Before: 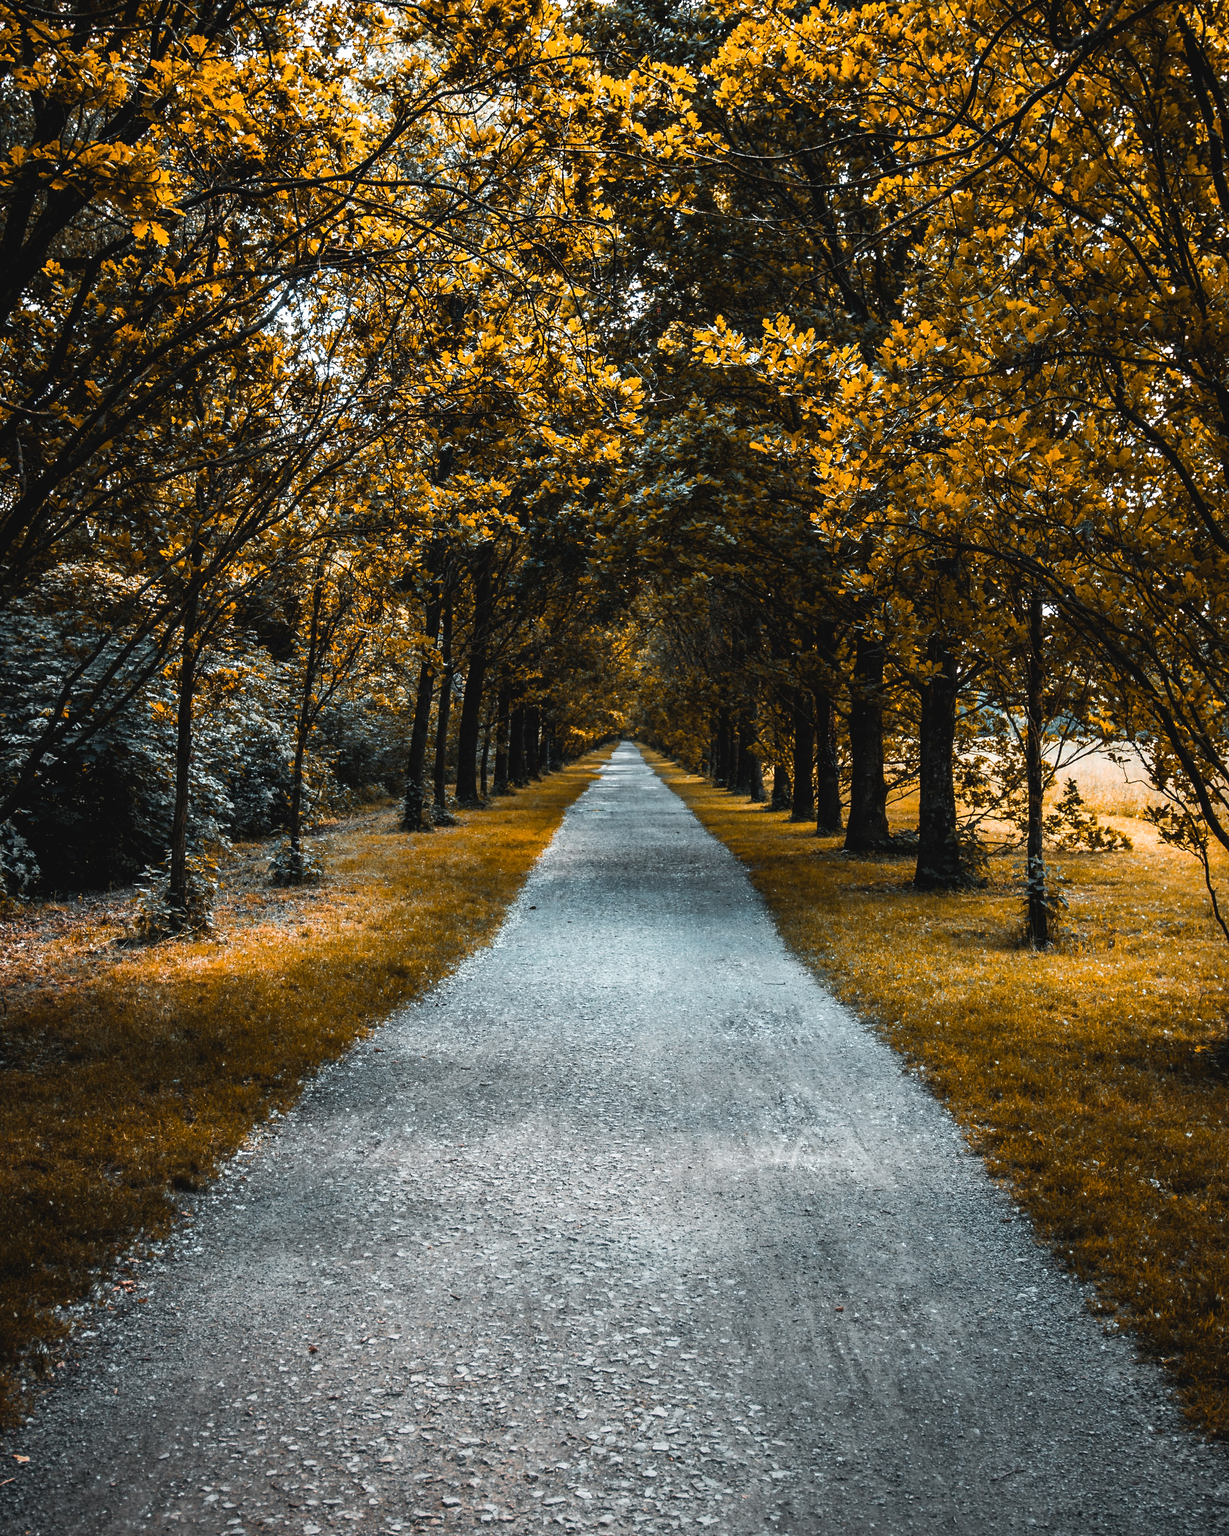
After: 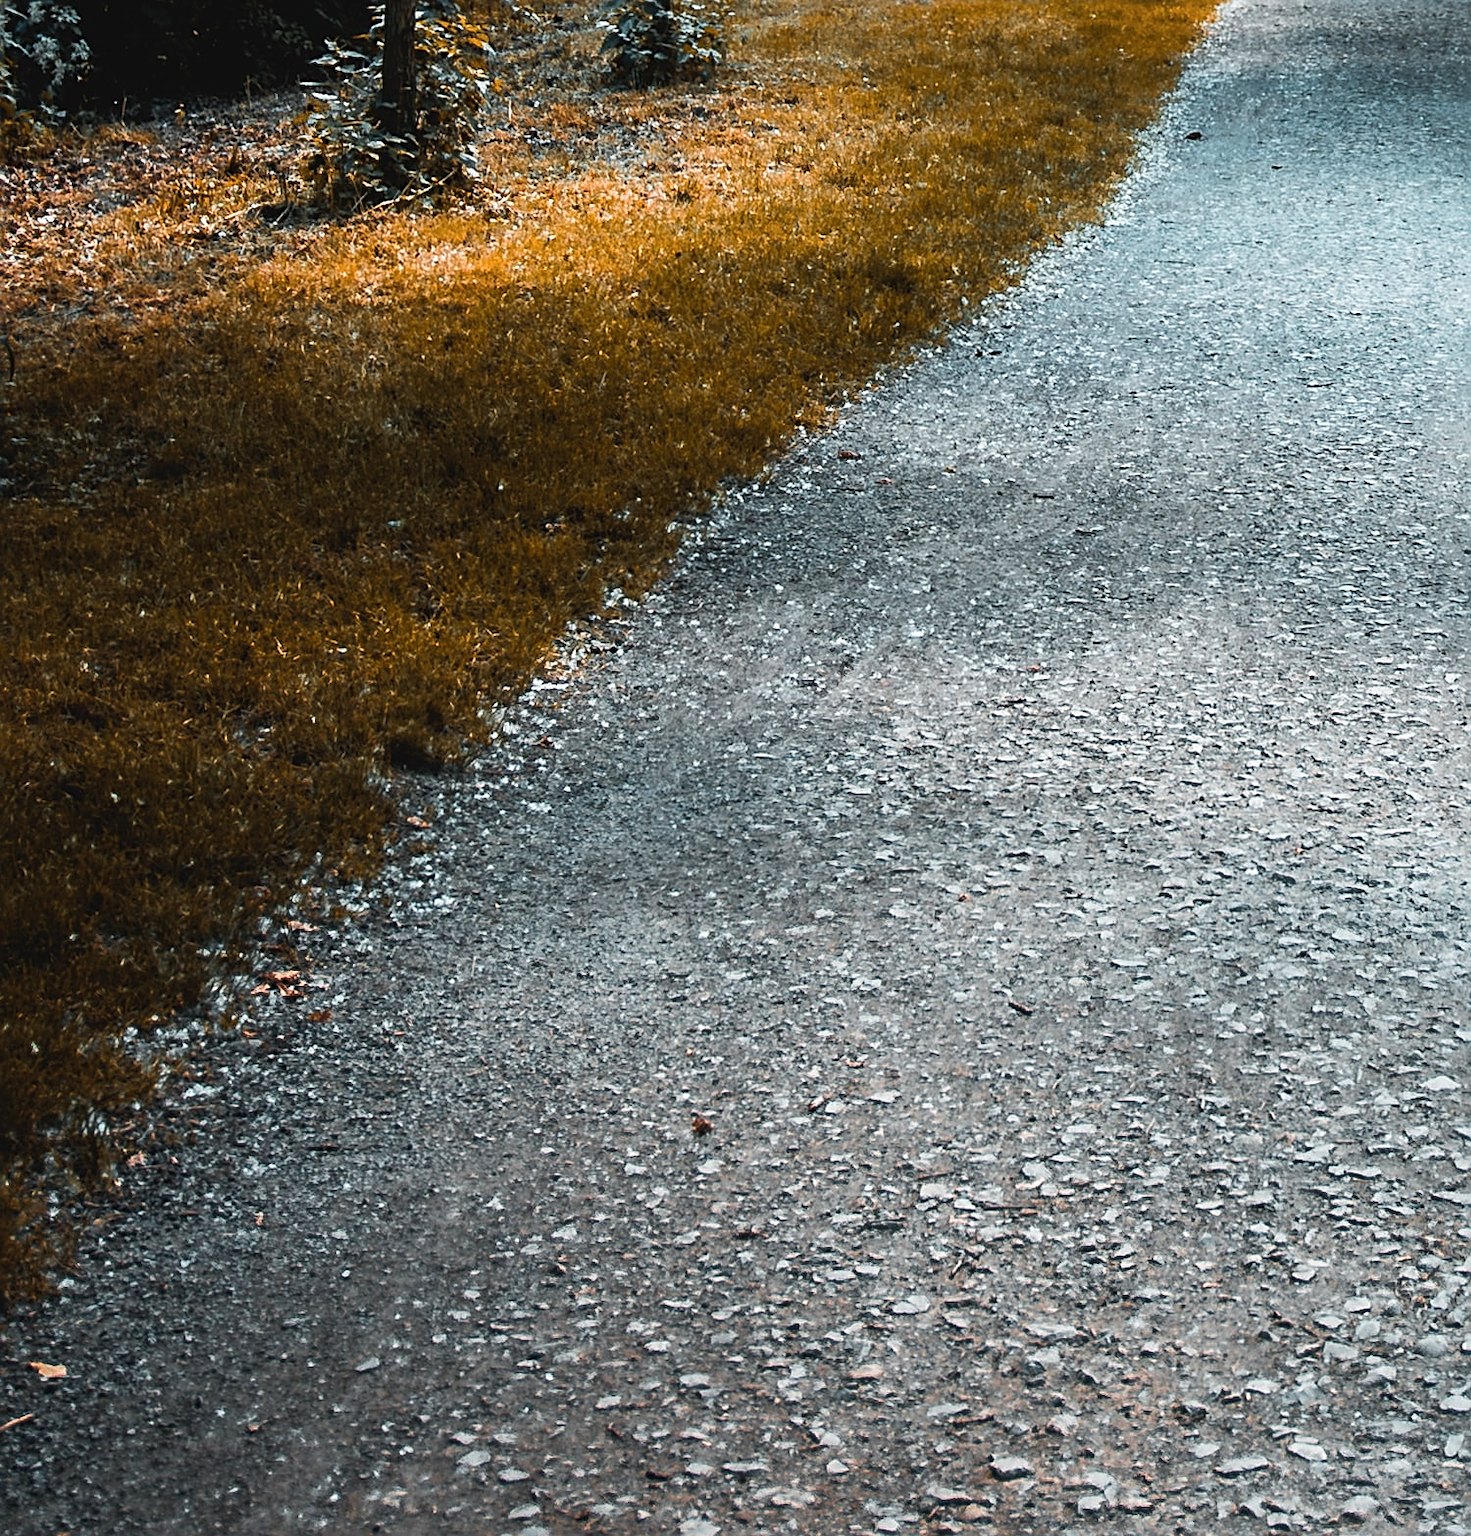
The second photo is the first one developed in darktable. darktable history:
velvia: on, module defaults
crop and rotate: top 55.169%, right 46.553%, bottom 0.203%
contrast brightness saturation: saturation -0.048
sharpen: on, module defaults
